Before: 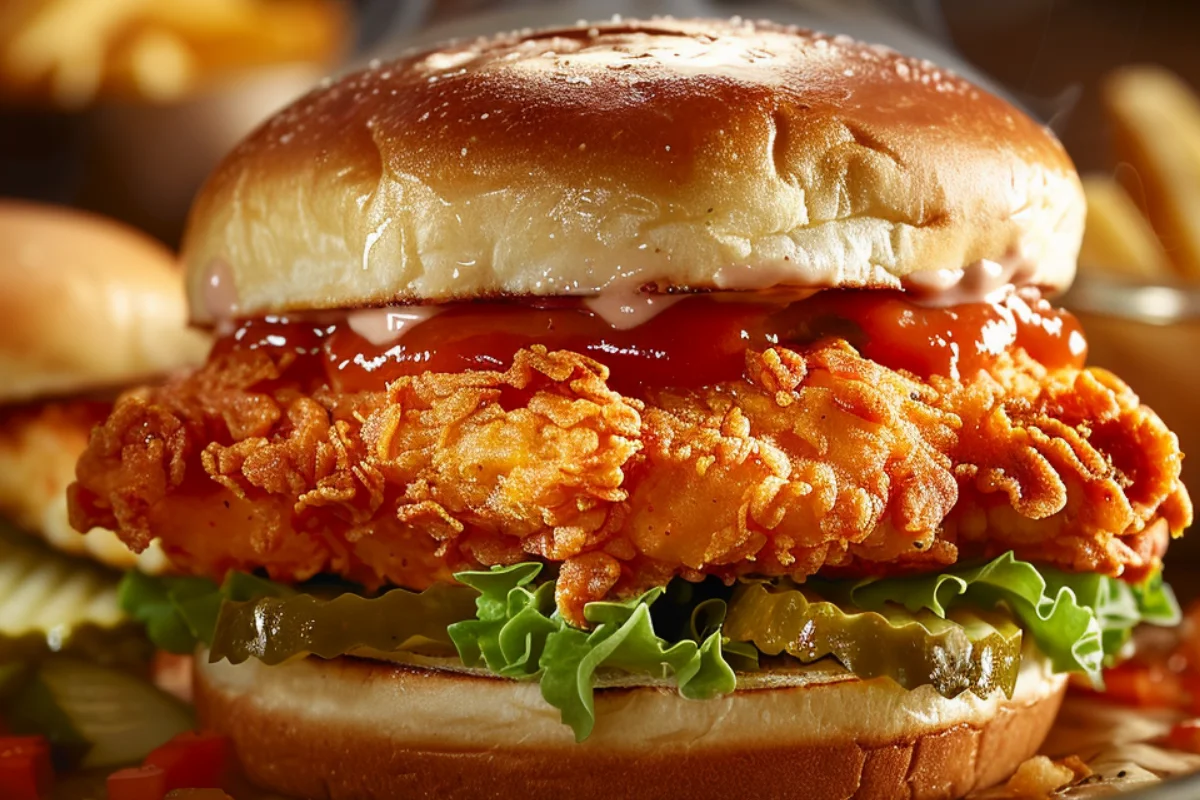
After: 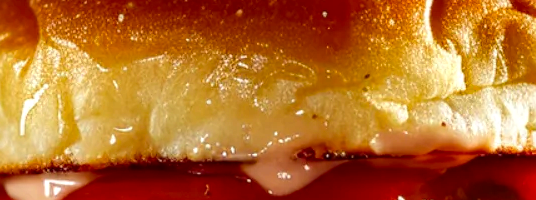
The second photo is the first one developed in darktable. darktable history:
white balance: emerald 1
local contrast: highlights 83%, shadows 81%
crop: left 28.64%, top 16.832%, right 26.637%, bottom 58.055%
color zones: curves: ch0 [(0.224, 0.526) (0.75, 0.5)]; ch1 [(0.055, 0.526) (0.224, 0.761) (0.377, 0.526) (0.75, 0.5)]
